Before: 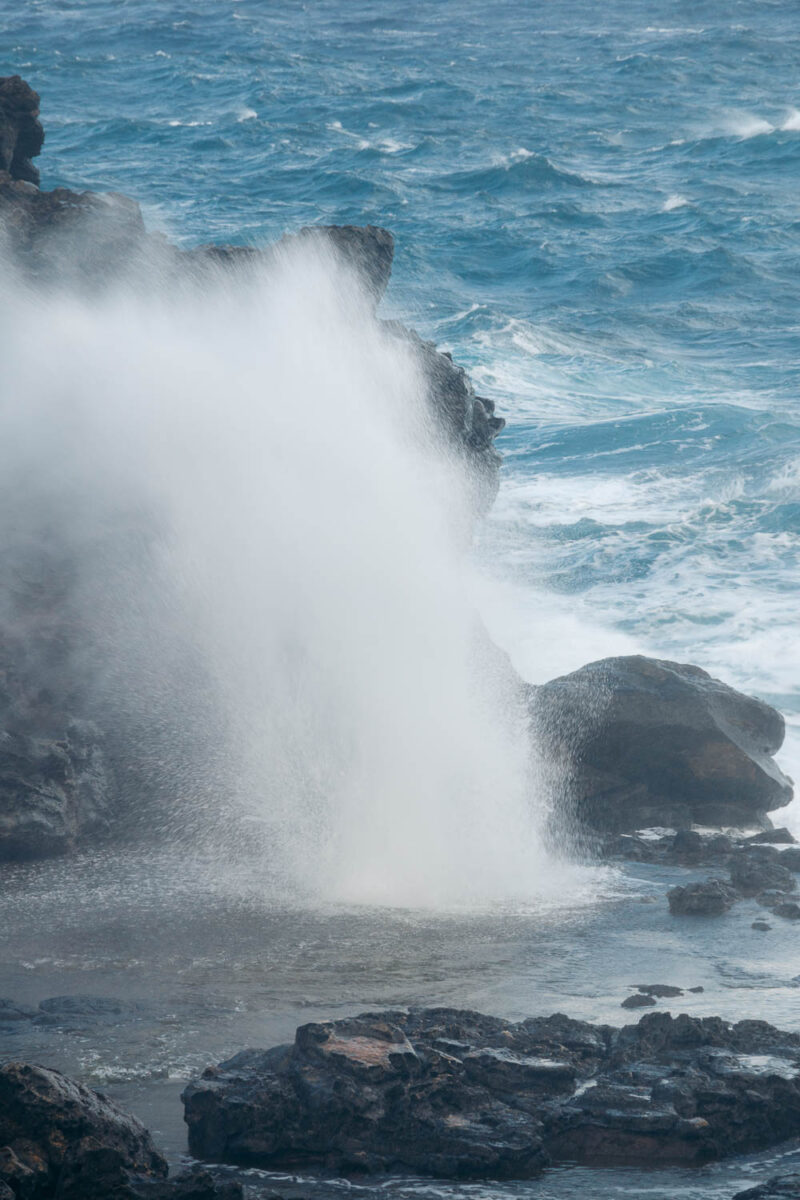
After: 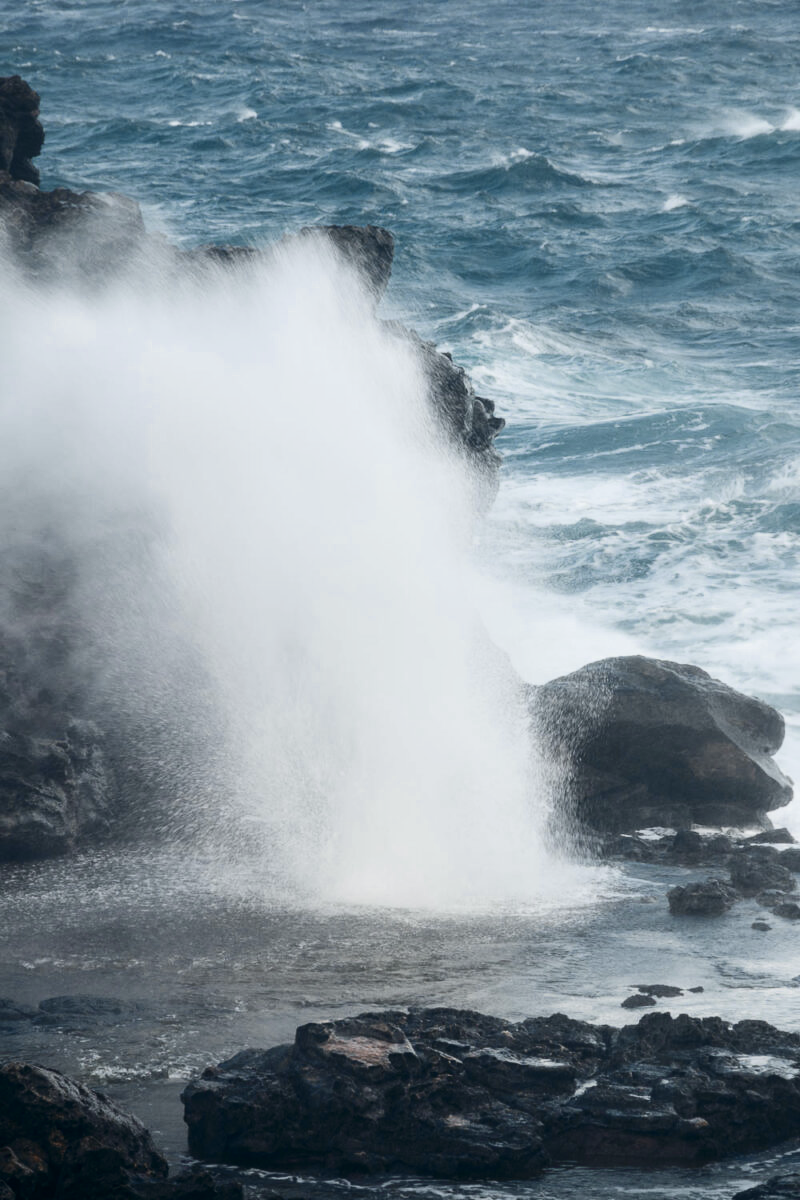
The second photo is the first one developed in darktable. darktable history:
contrast brightness saturation: contrast 0.28
color zones: curves: ch0 [(0, 0.5) (0.125, 0.4) (0.25, 0.5) (0.375, 0.4) (0.5, 0.4) (0.625, 0.35) (0.75, 0.35) (0.875, 0.5)]; ch1 [(0, 0.35) (0.125, 0.45) (0.25, 0.35) (0.375, 0.35) (0.5, 0.35) (0.625, 0.35) (0.75, 0.45) (0.875, 0.35)]; ch2 [(0, 0.6) (0.125, 0.5) (0.25, 0.5) (0.375, 0.6) (0.5, 0.6) (0.625, 0.5) (0.75, 0.5) (0.875, 0.5)]
